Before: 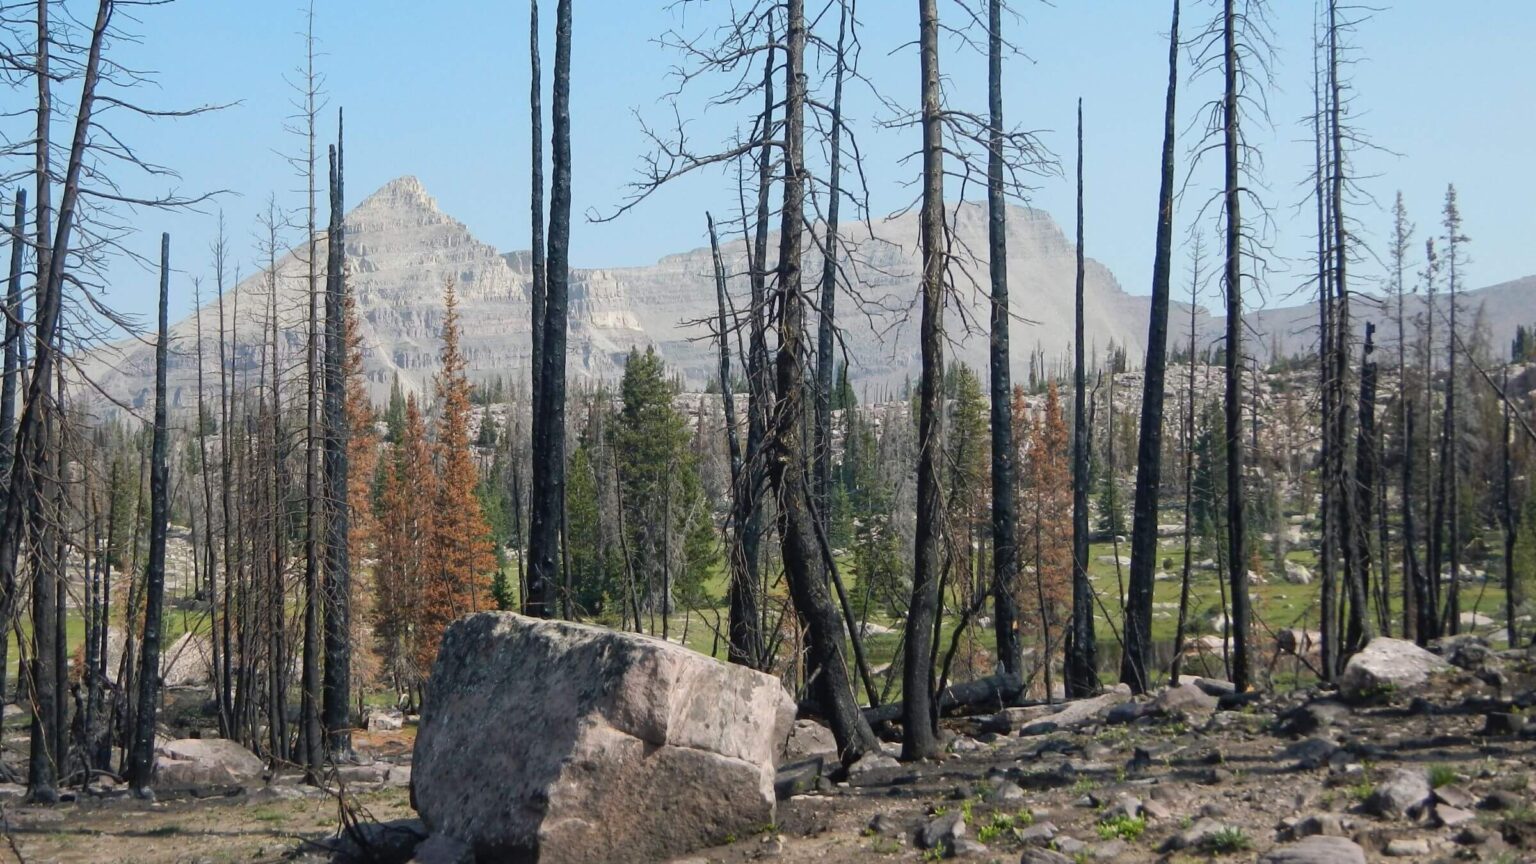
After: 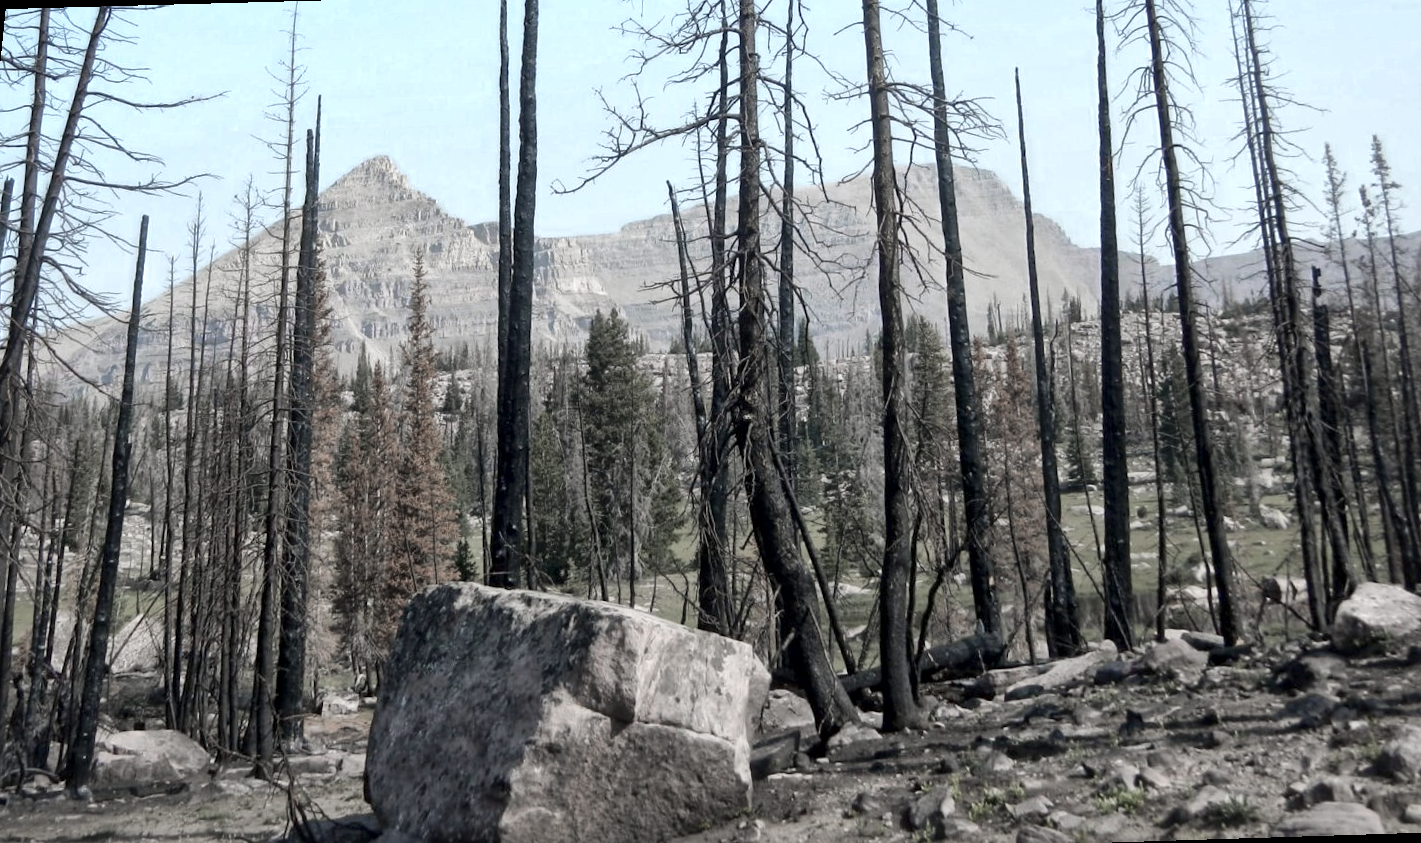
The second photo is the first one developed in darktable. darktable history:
local contrast: mode bilateral grid, contrast 20, coarseness 50, detail 159%, midtone range 0.2
color zones: curves: ch0 [(0, 0.613) (0.01, 0.613) (0.245, 0.448) (0.498, 0.529) (0.642, 0.665) (0.879, 0.777) (0.99, 0.613)]; ch1 [(0, 0.272) (0.219, 0.127) (0.724, 0.346)]
rotate and perspective: rotation -1.68°, lens shift (vertical) -0.146, crop left 0.049, crop right 0.912, crop top 0.032, crop bottom 0.96
